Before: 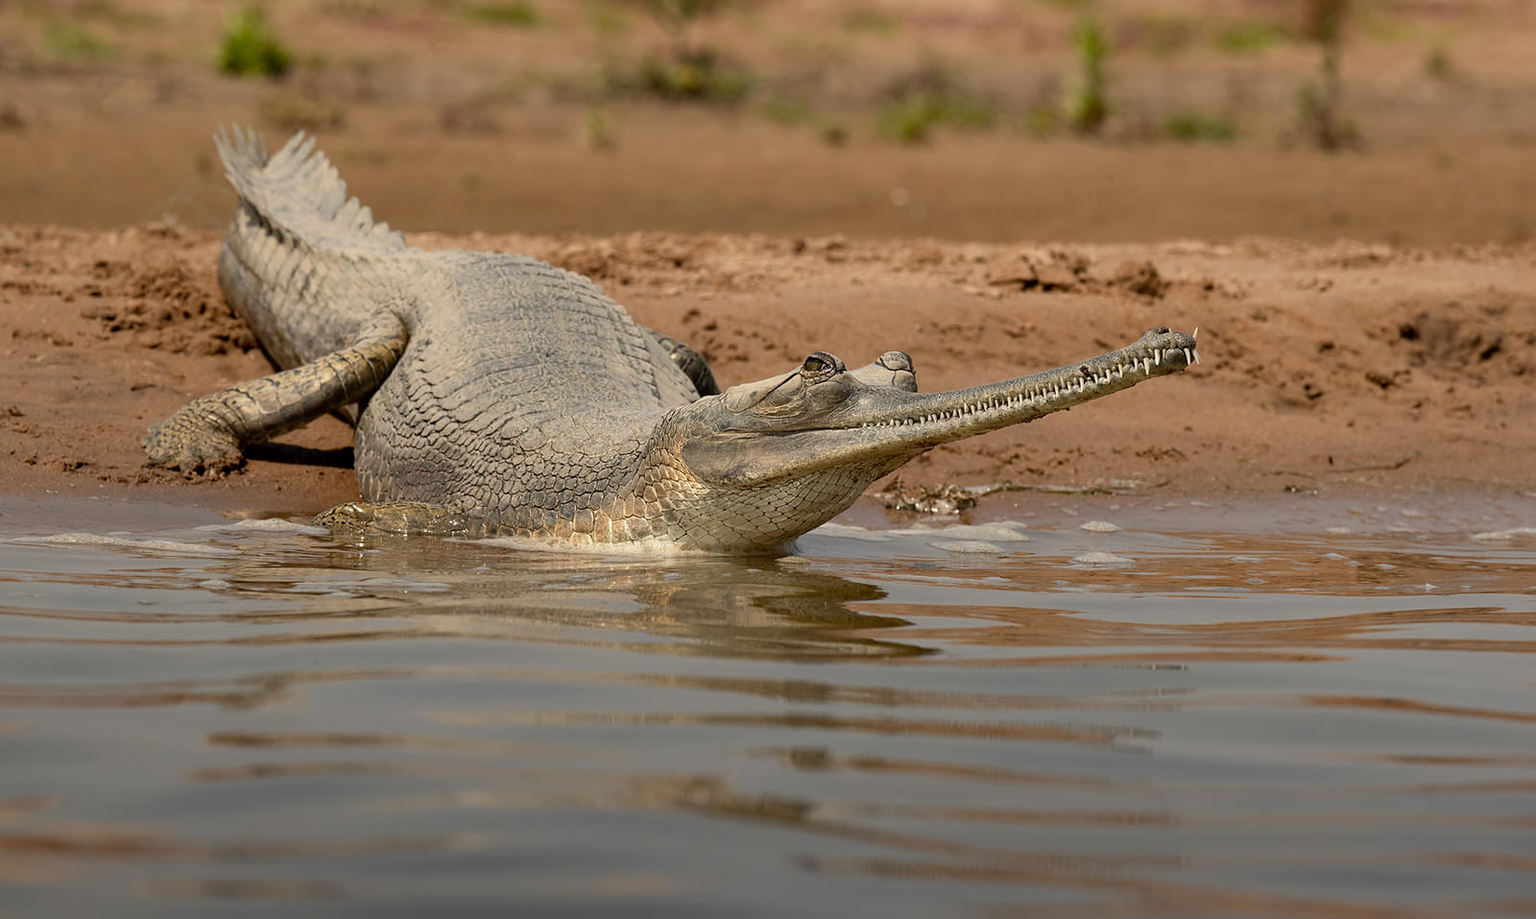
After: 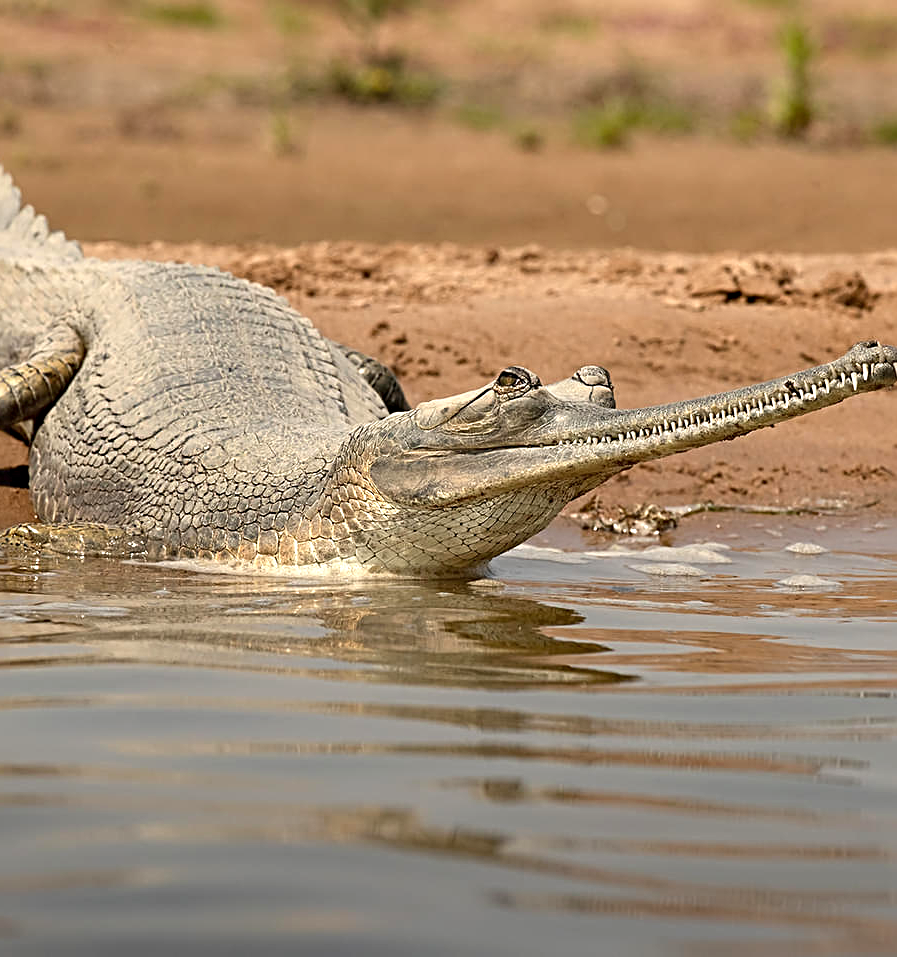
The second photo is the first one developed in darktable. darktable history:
crop: left 21.303%, right 22.634%
sharpen: radius 3.983
exposure: exposure 0.586 EV, compensate exposure bias true, compensate highlight preservation false
